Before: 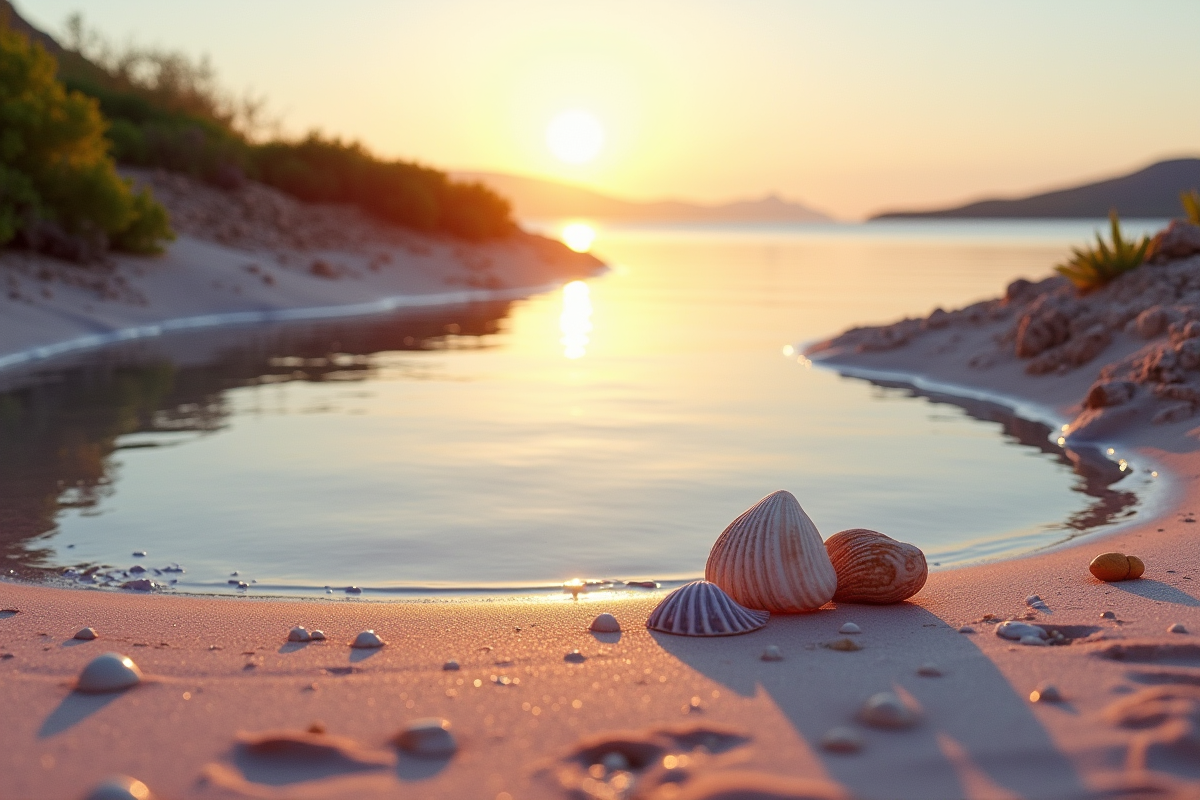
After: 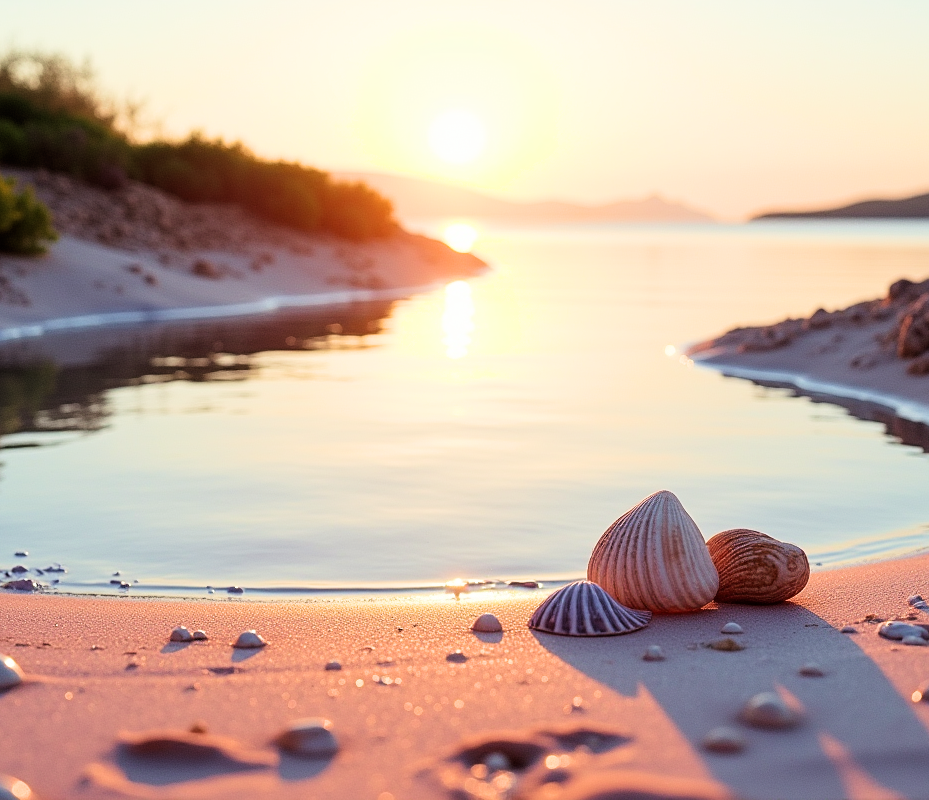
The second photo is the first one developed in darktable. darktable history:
velvia: on, module defaults
exposure: exposure 0.493 EV, compensate highlight preservation false
filmic rgb: black relative exposure -16 EV, white relative exposure 6.29 EV, hardness 5.1, contrast 1.35
crop: left 9.88%, right 12.664%
sharpen: amount 0.2
